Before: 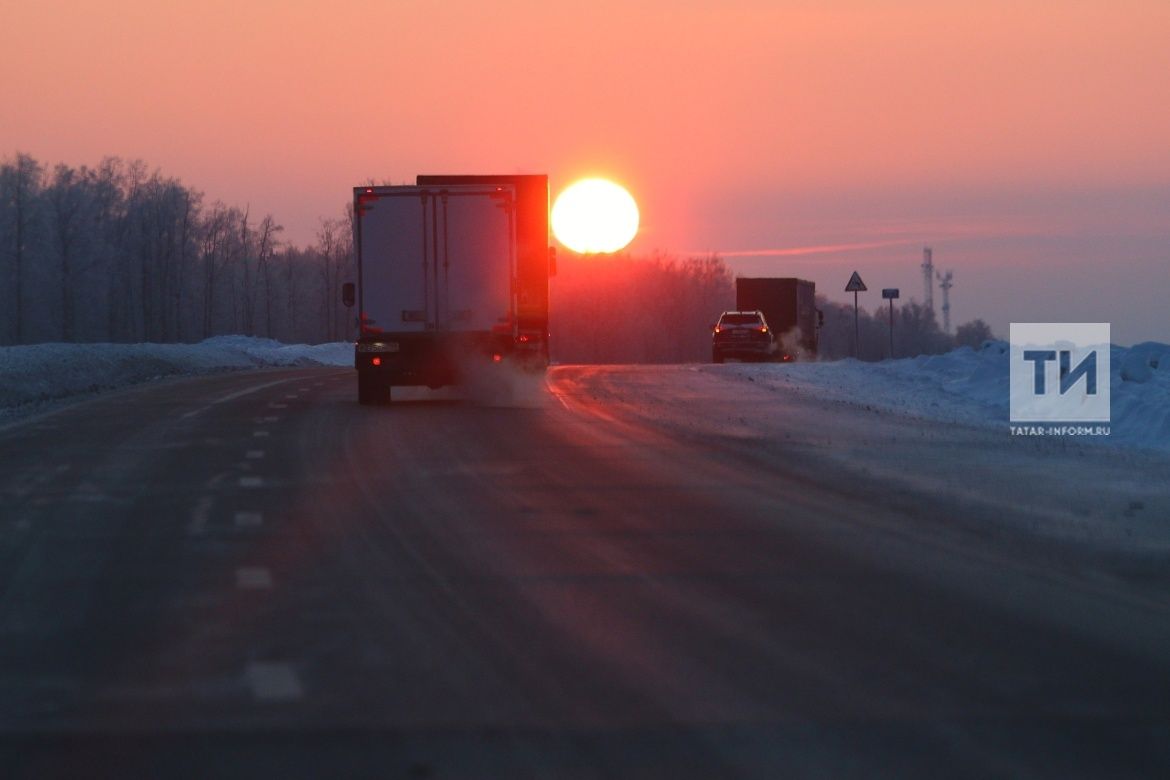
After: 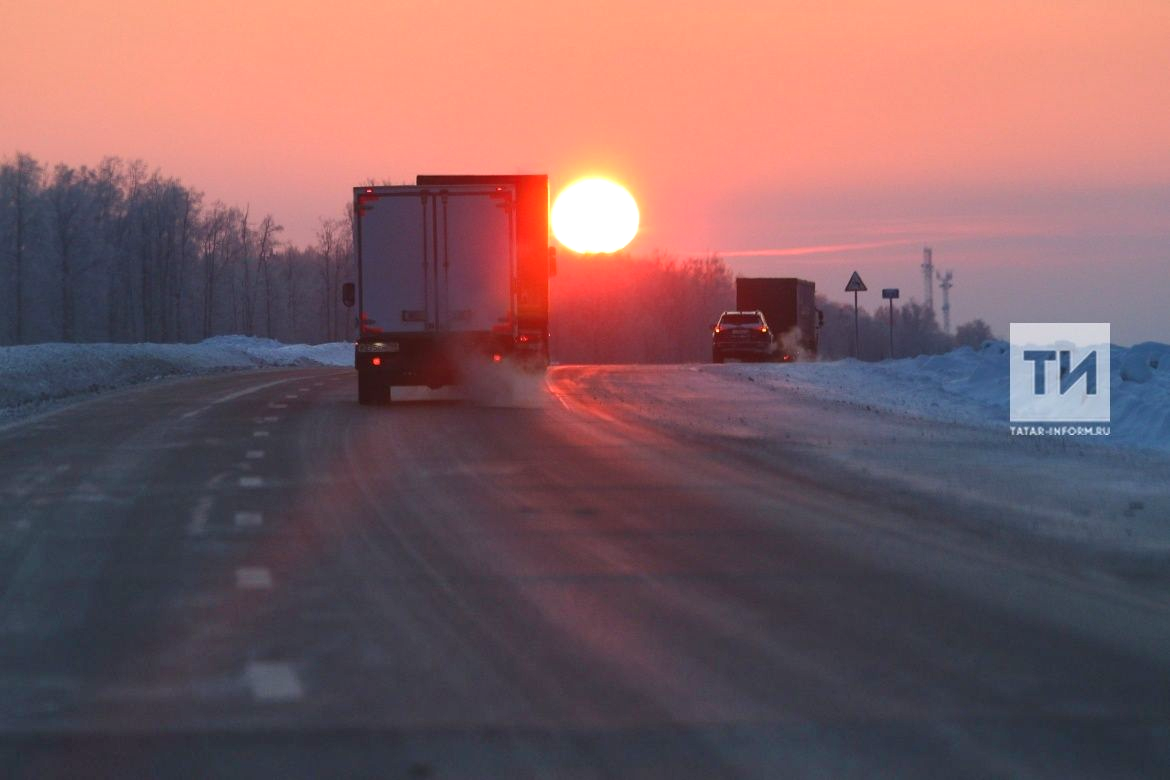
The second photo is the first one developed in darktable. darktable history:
exposure: exposure 0.378 EV, compensate highlight preservation false
tone equalizer: on, module defaults
shadows and highlights: radius 136.2, shadows color adjustment 97.66%, soften with gaussian
